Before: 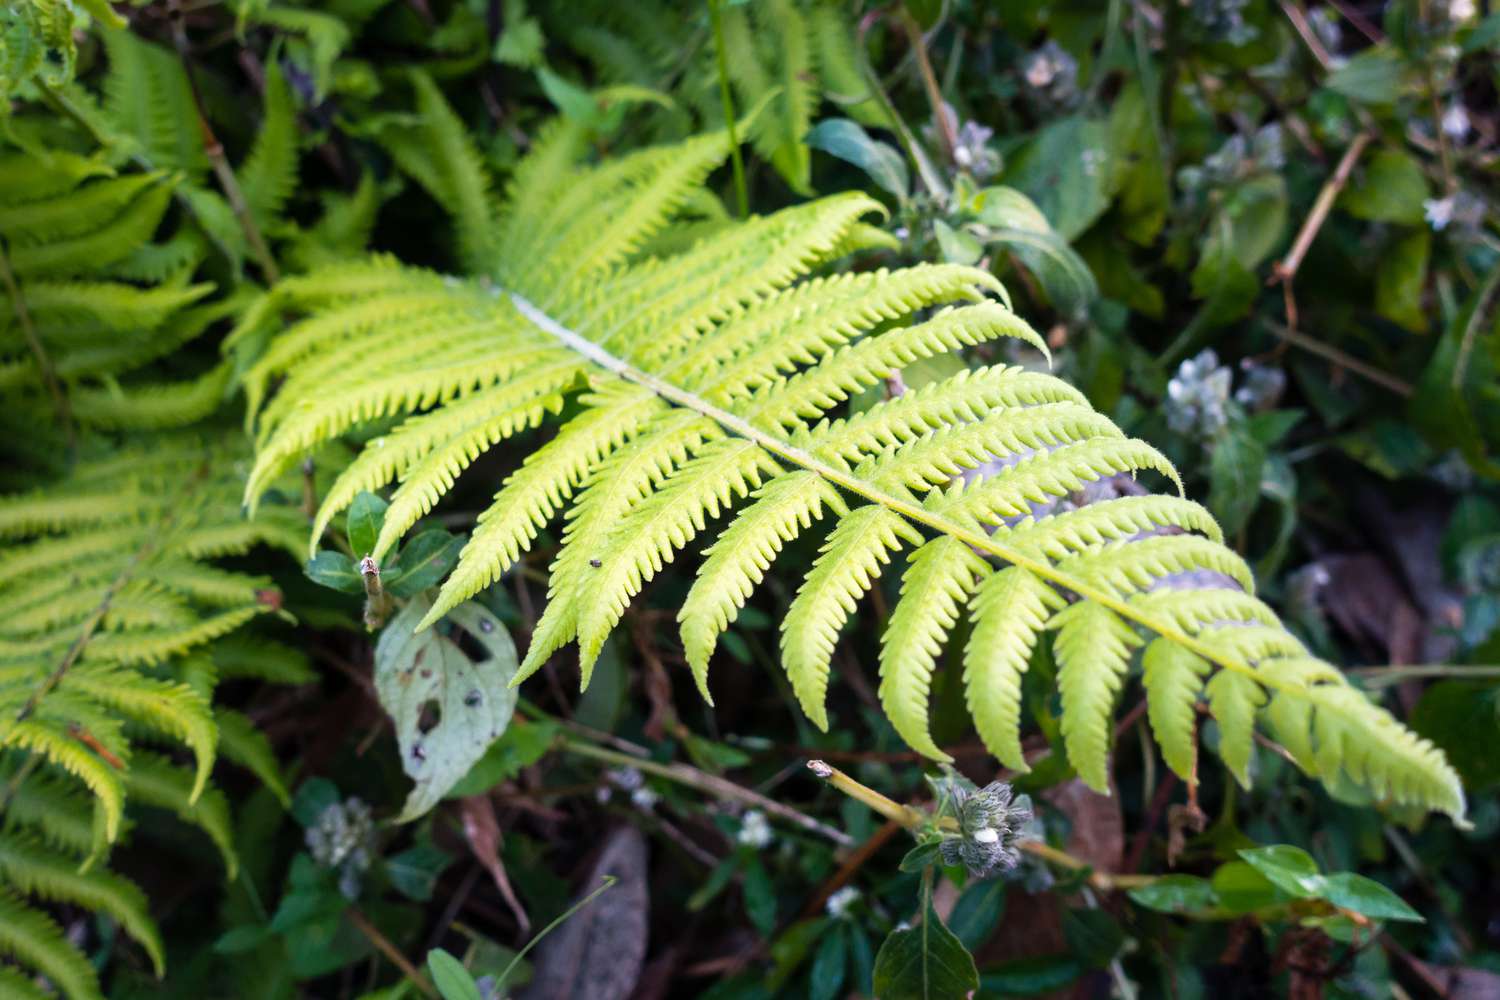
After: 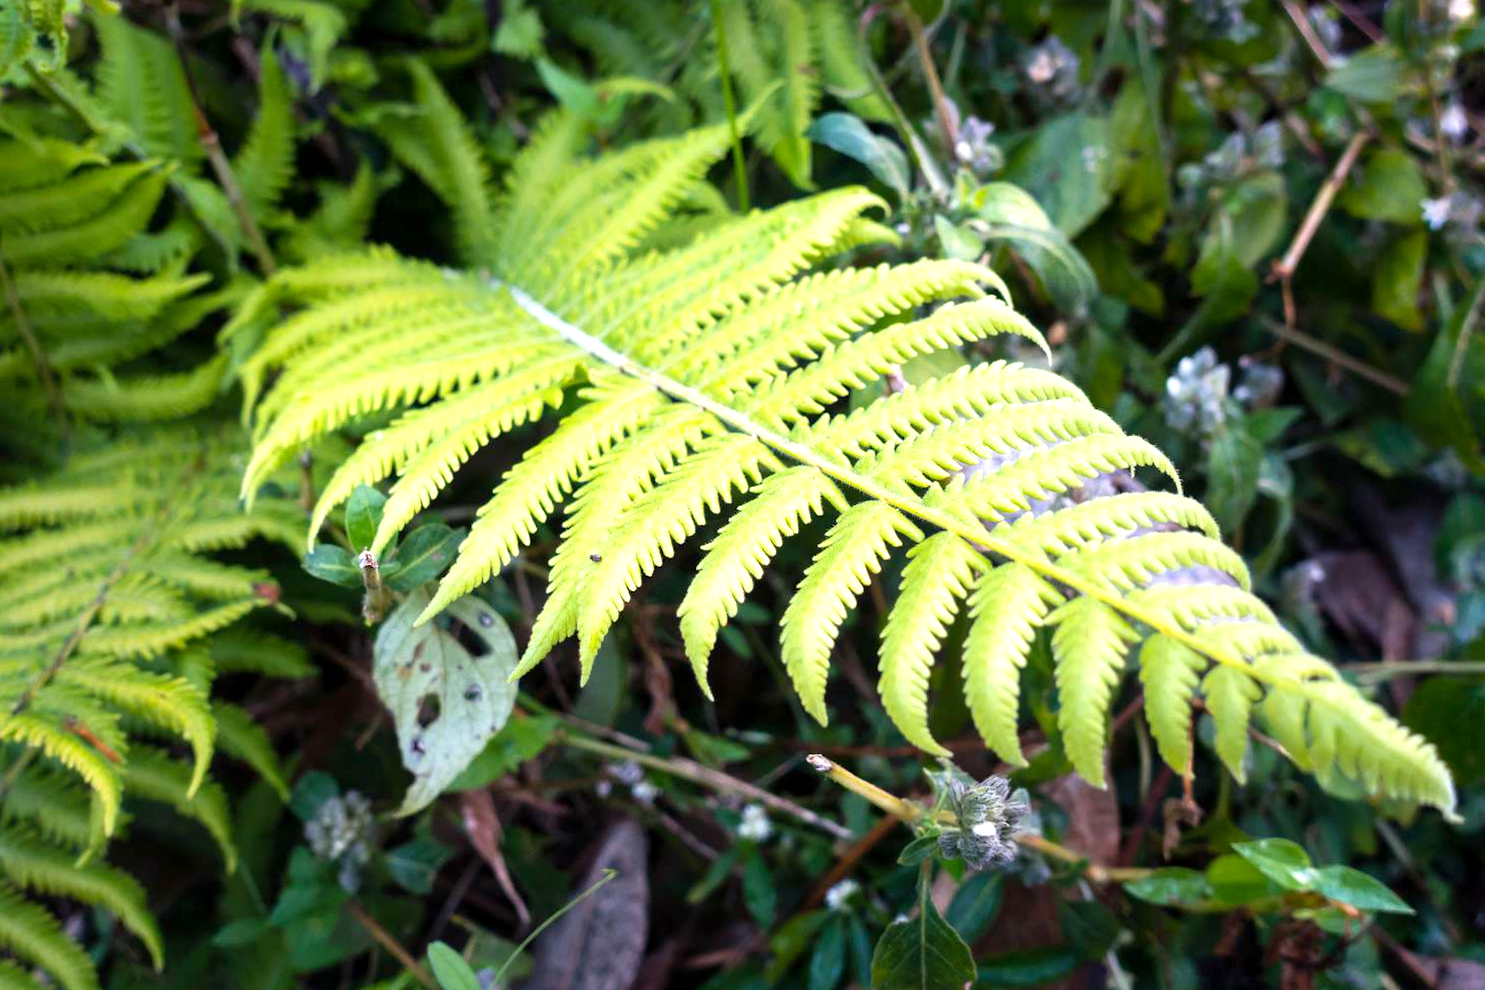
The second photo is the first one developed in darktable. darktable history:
exposure: black level correction 0.001, exposure 0.5 EV, compensate exposure bias true, compensate highlight preservation false
rotate and perspective: rotation 0.174°, lens shift (vertical) 0.013, lens shift (horizontal) 0.019, shear 0.001, automatic cropping original format, crop left 0.007, crop right 0.991, crop top 0.016, crop bottom 0.997
